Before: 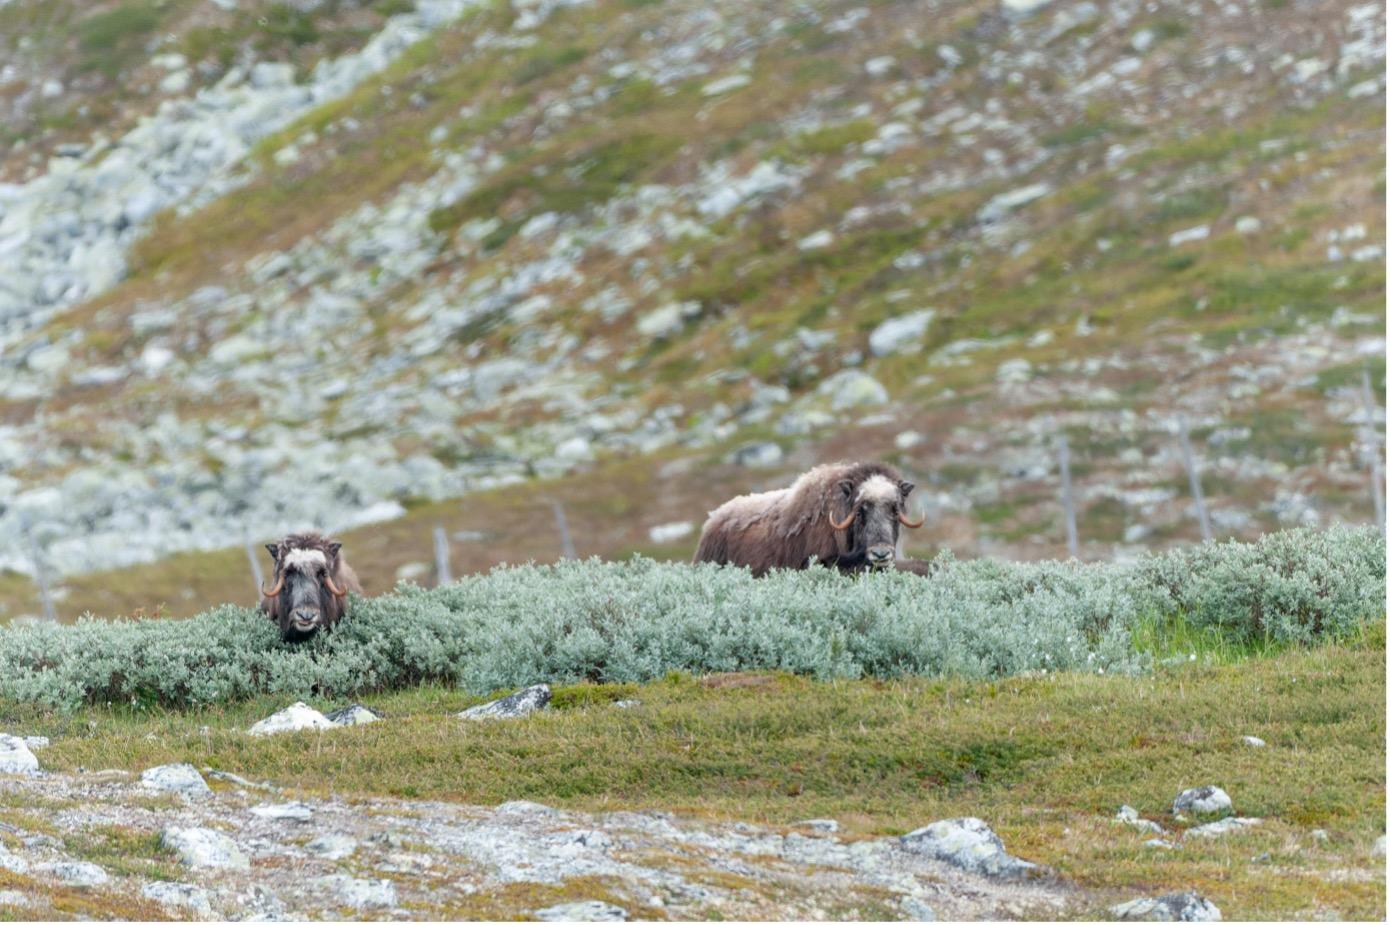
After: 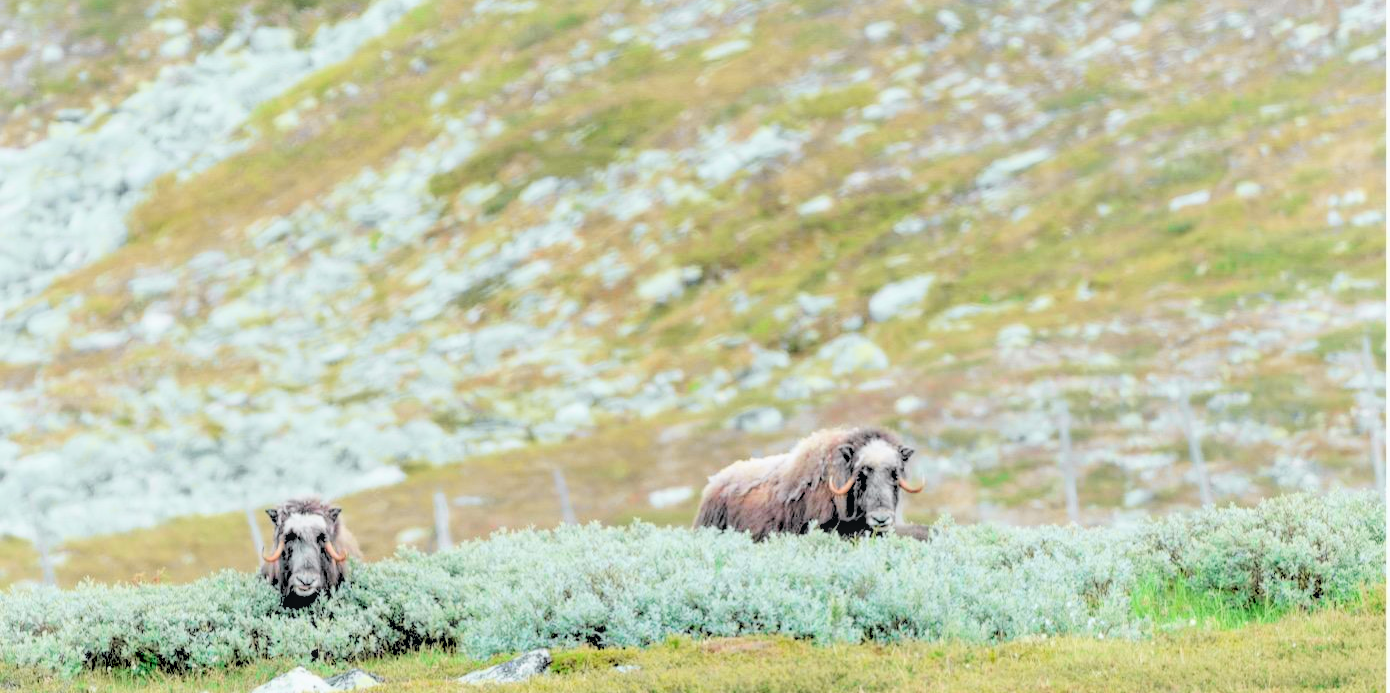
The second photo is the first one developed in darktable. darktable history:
tone curve: curves: ch0 [(0, 0.026) (0.104, 0.1) (0.233, 0.262) (0.398, 0.507) (0.498, 0.621) (0.65, 0.757) (0.835, 0.883) (1, 0.961)]; ch1 [(0, 0) (0.346, 0.307) (0.408, 0.369) (0.453, 0.457) (0.482, 0.476) (0.502, 0.498) (0.521, 0.507) (0.553, 0.554) (0.638, 0.646) (0.693, 0.727) (1, 1)]; ch2 [(0, 0) (0.366, 0.337) (0.434, 0.46) (0.485, 0.494) (0.5, 0.494) (0.511, 0.508) (0.537, 0.55) (0.579, 0.599) (0.663, 0.67) (1, 1)], color space Lab, independent channels, preserve colors none
local contrast: on, module defaults
rgb levels: levels [[0.027, 0.429, 0.996], [0, 0.5, 1], [0, 0.5, 1]]
contrast brightness saturation: contrast 0.04, saturation 0.07
crop: top 3.857%, bottom 21.132%
